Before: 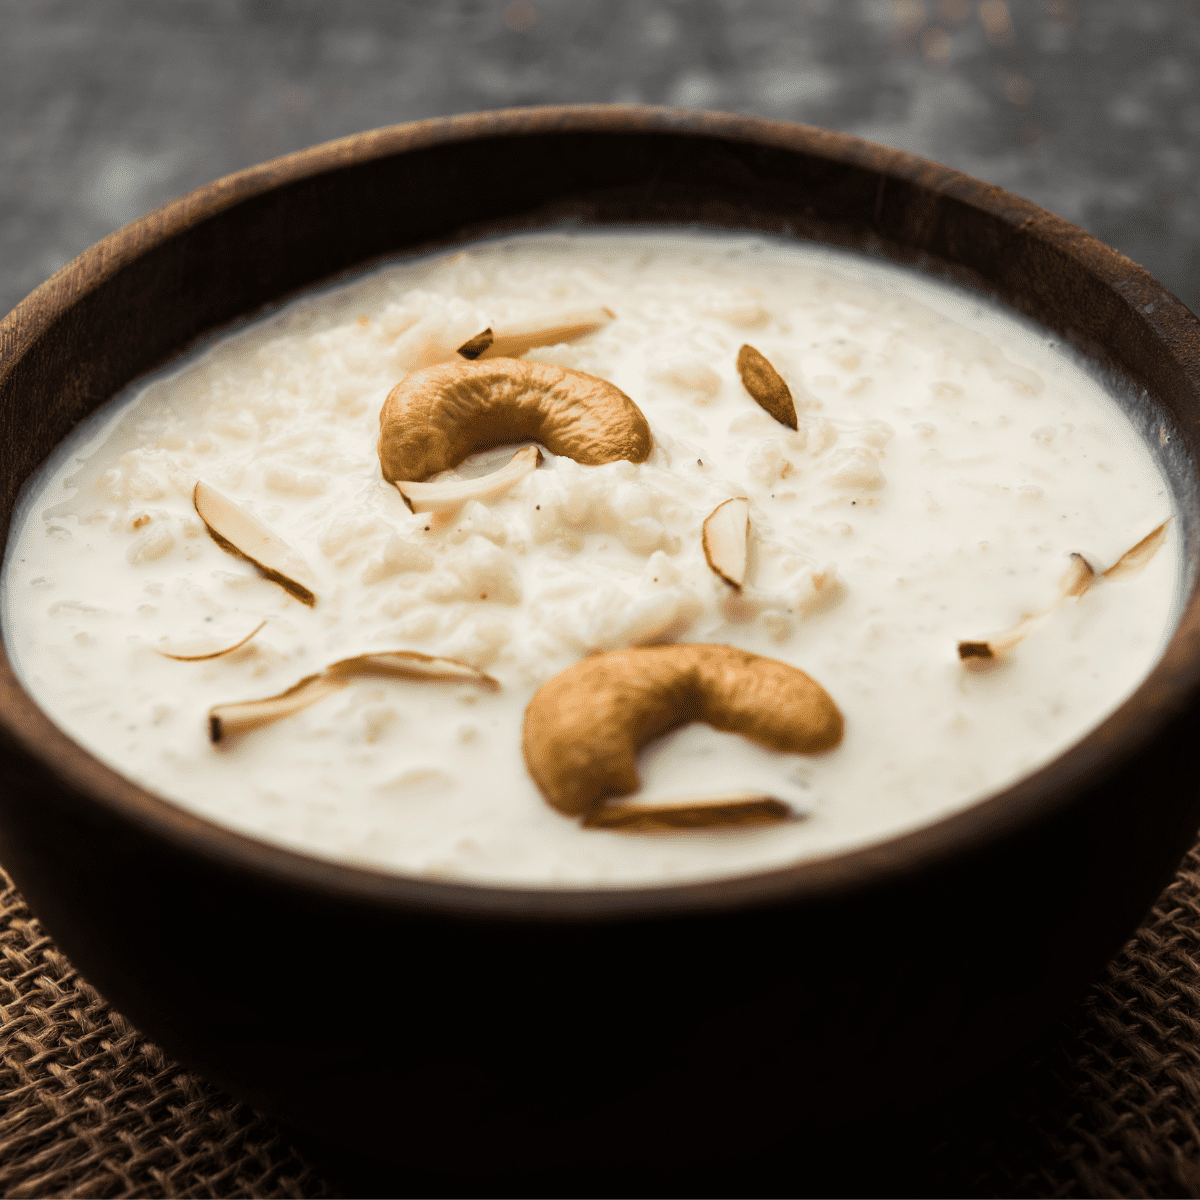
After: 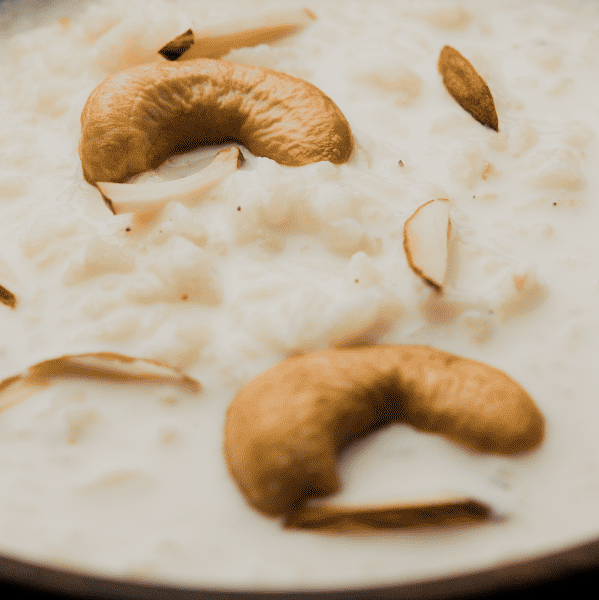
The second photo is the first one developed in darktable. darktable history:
filmic rgb: black relative exposure -5 EV, hardness 2.88, contrast 1.1
contrast equalizer: y [[0.5, 0.486, 0.447, 0.446, 0.489, 0.5], [0.5 ×6], [0.5 ×6], [0 ×6], [0 ×6]]
crop: left 25%, top 25%, right 25%, bottom 25%
